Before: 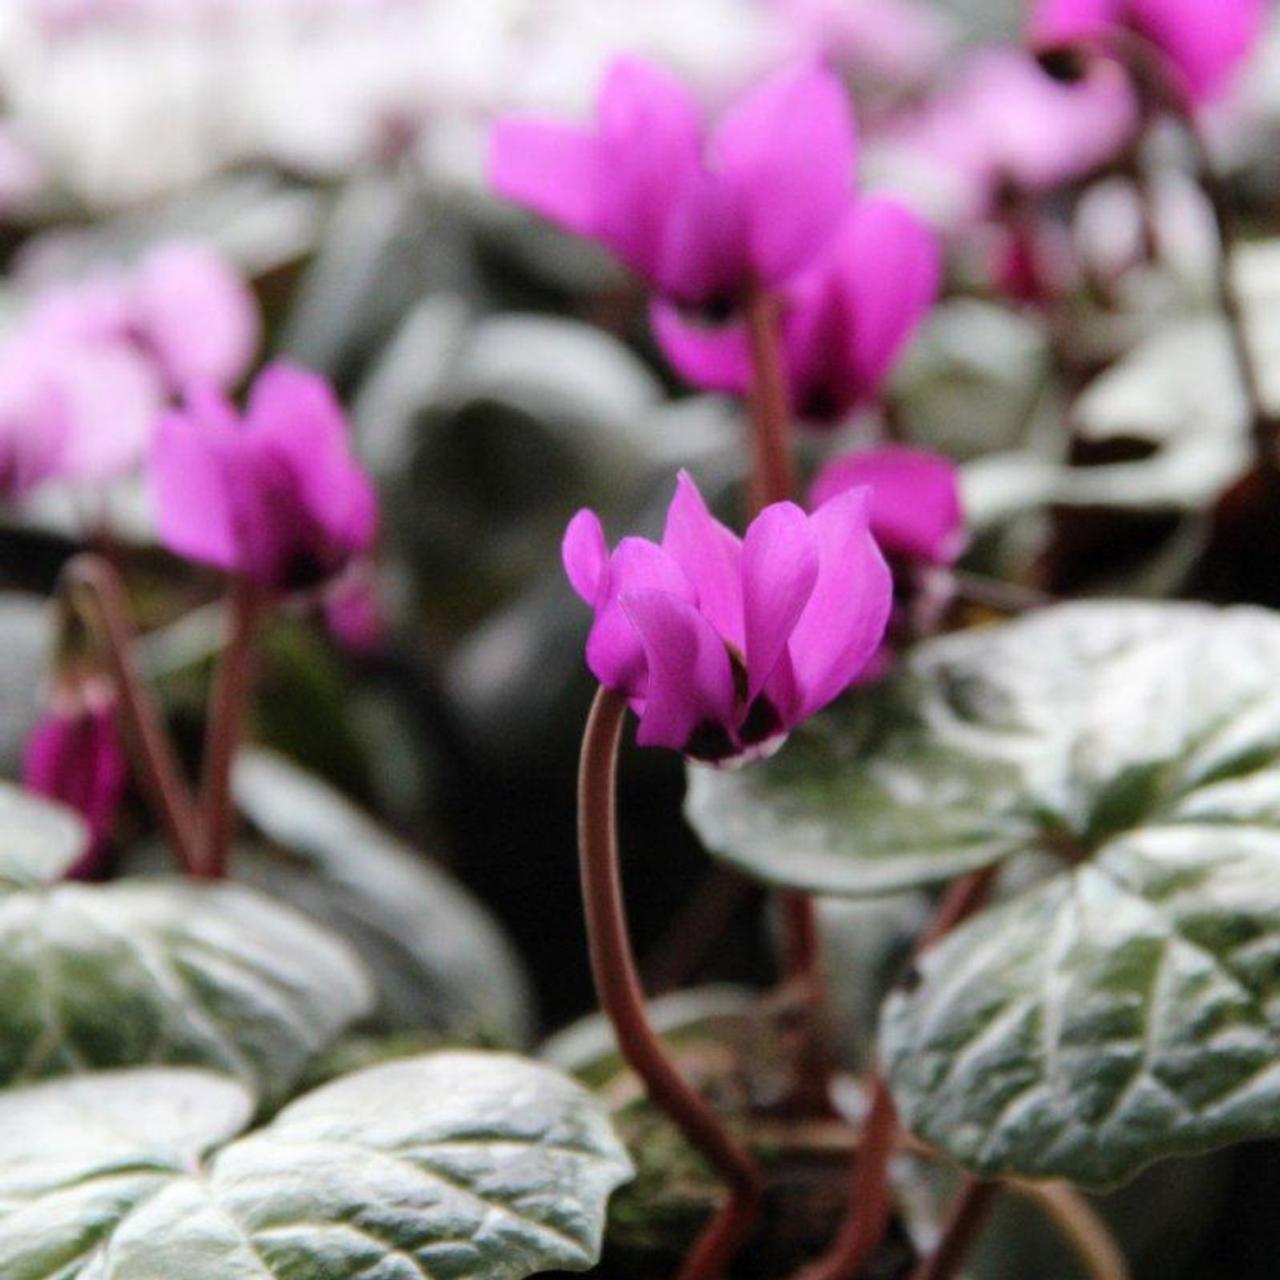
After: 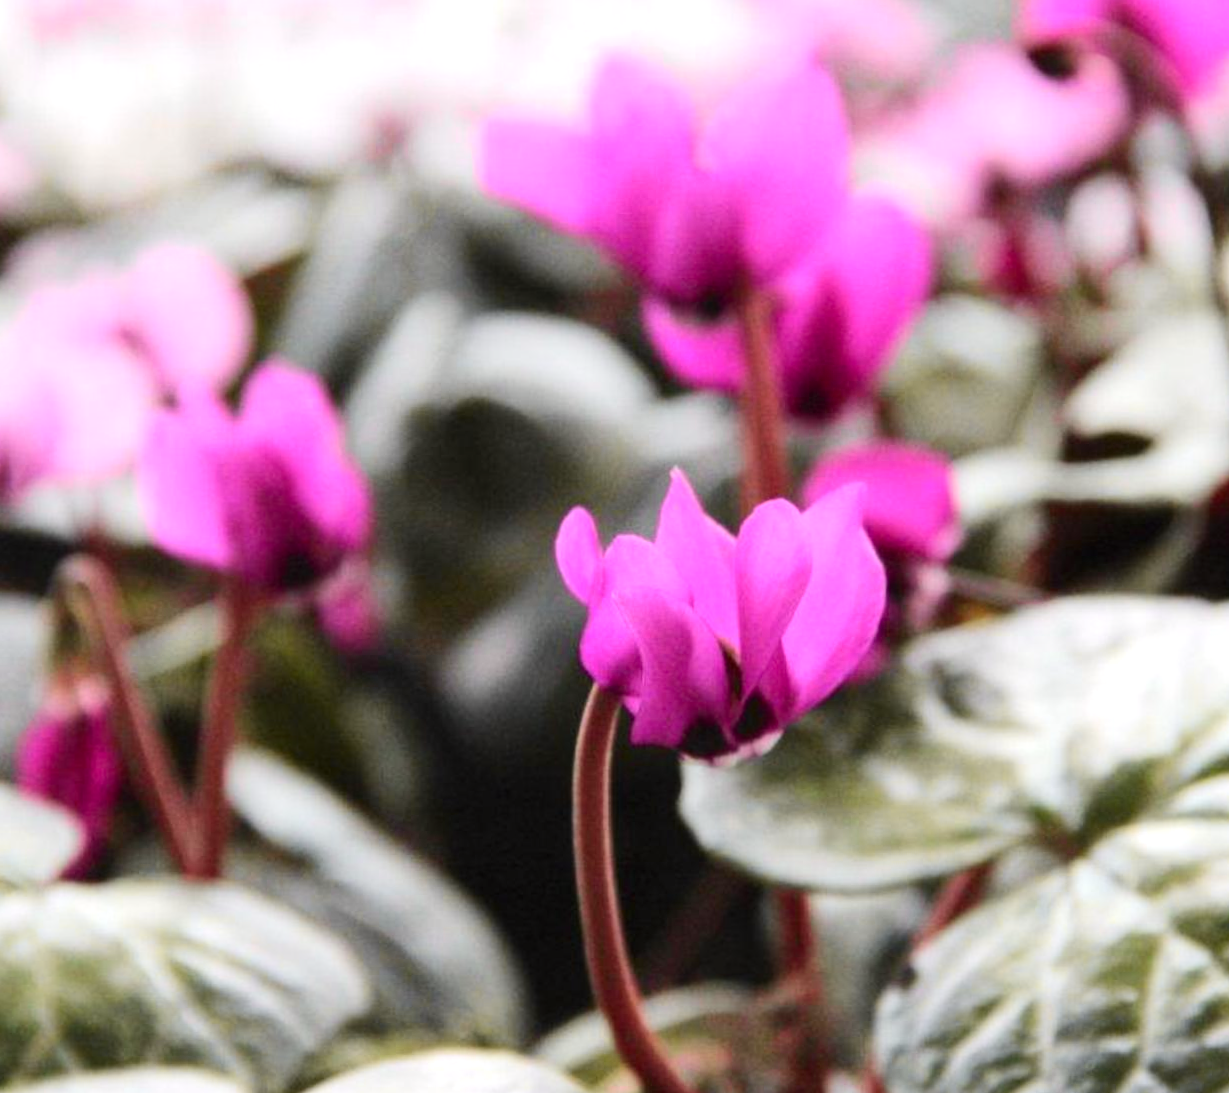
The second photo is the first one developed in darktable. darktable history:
exposure: black level correction 0, exposure 0.499 EV, compensate exposure bias true, compensate highlight preservation false
crop and rotate: angle 0.252°, left 0.299%, right 3.222%, bottom 14.184%
tone curve: curves: ch0 [(0, 0.013) (0.036, 0.045) (0.274, 0.286) (0.566, 0.623) (0.794, 0.827) (1, 0.953)]; ch1 [(0, 0) (0.389, 0.403) (0.462, 0.48) (0.499, 0.5) (0.524, 0.527) (0.57, 0.599) (0.626, 0.65) (0.761, 0.781) (1, 1)]; ch2 [(0, 0) (0.464, 0.478) (0.5, 0.501) (0.533, 0.542) (0.599, 0.613) (0.704, 0.731) (1, 1)], color space Lab, independent channels, preserve colors none
